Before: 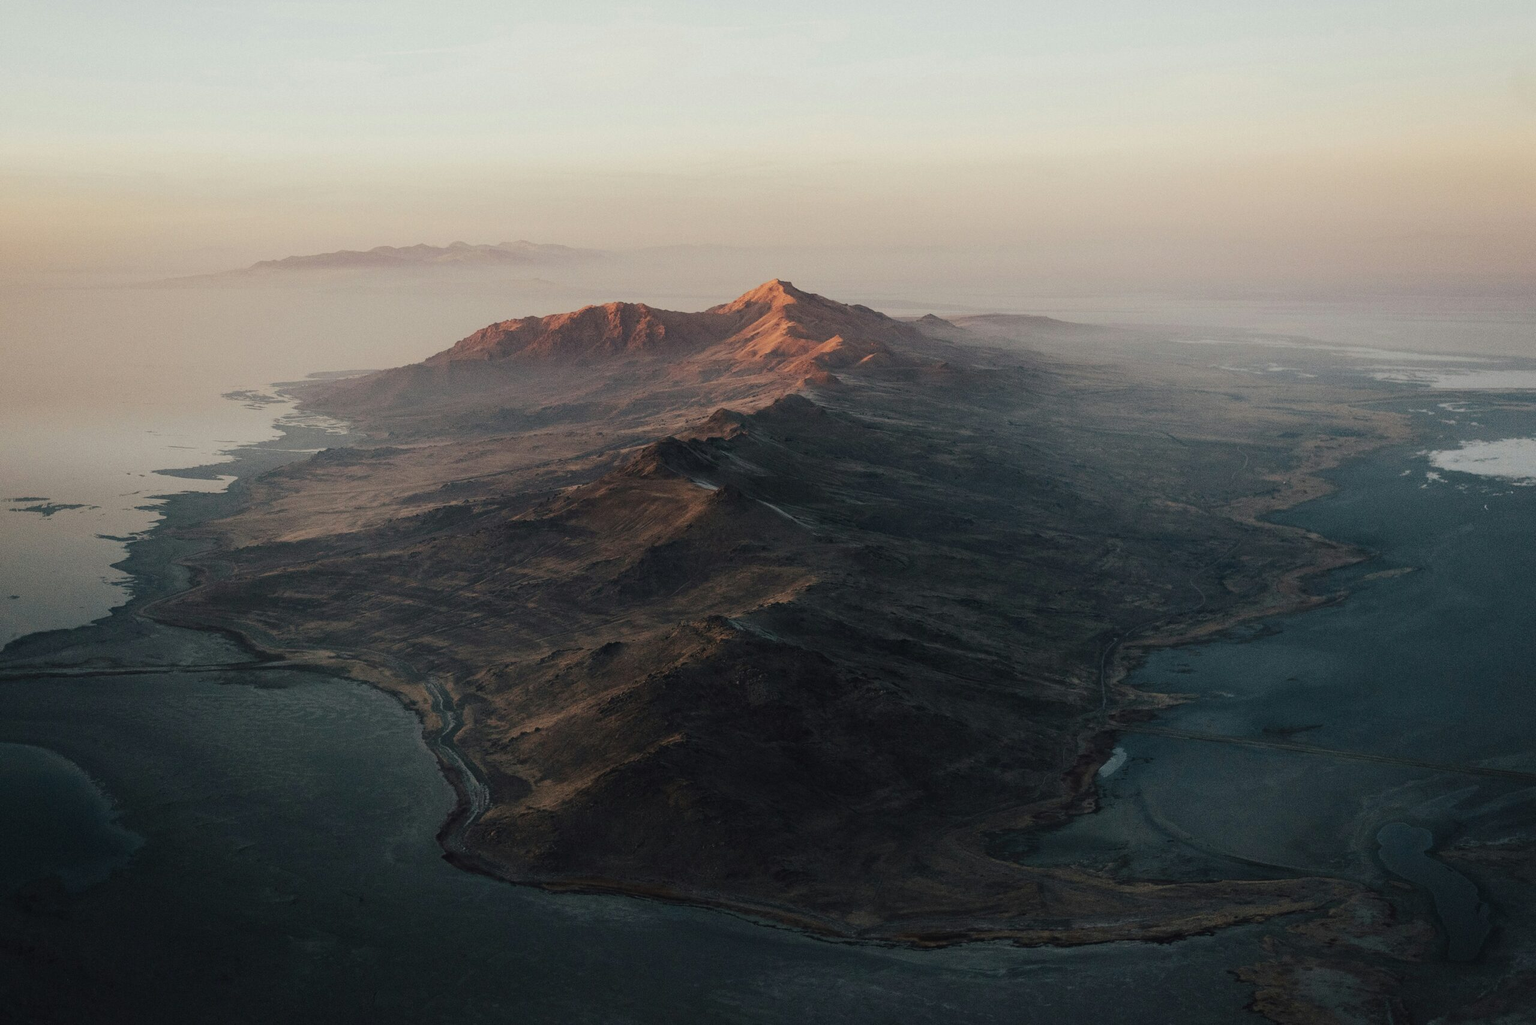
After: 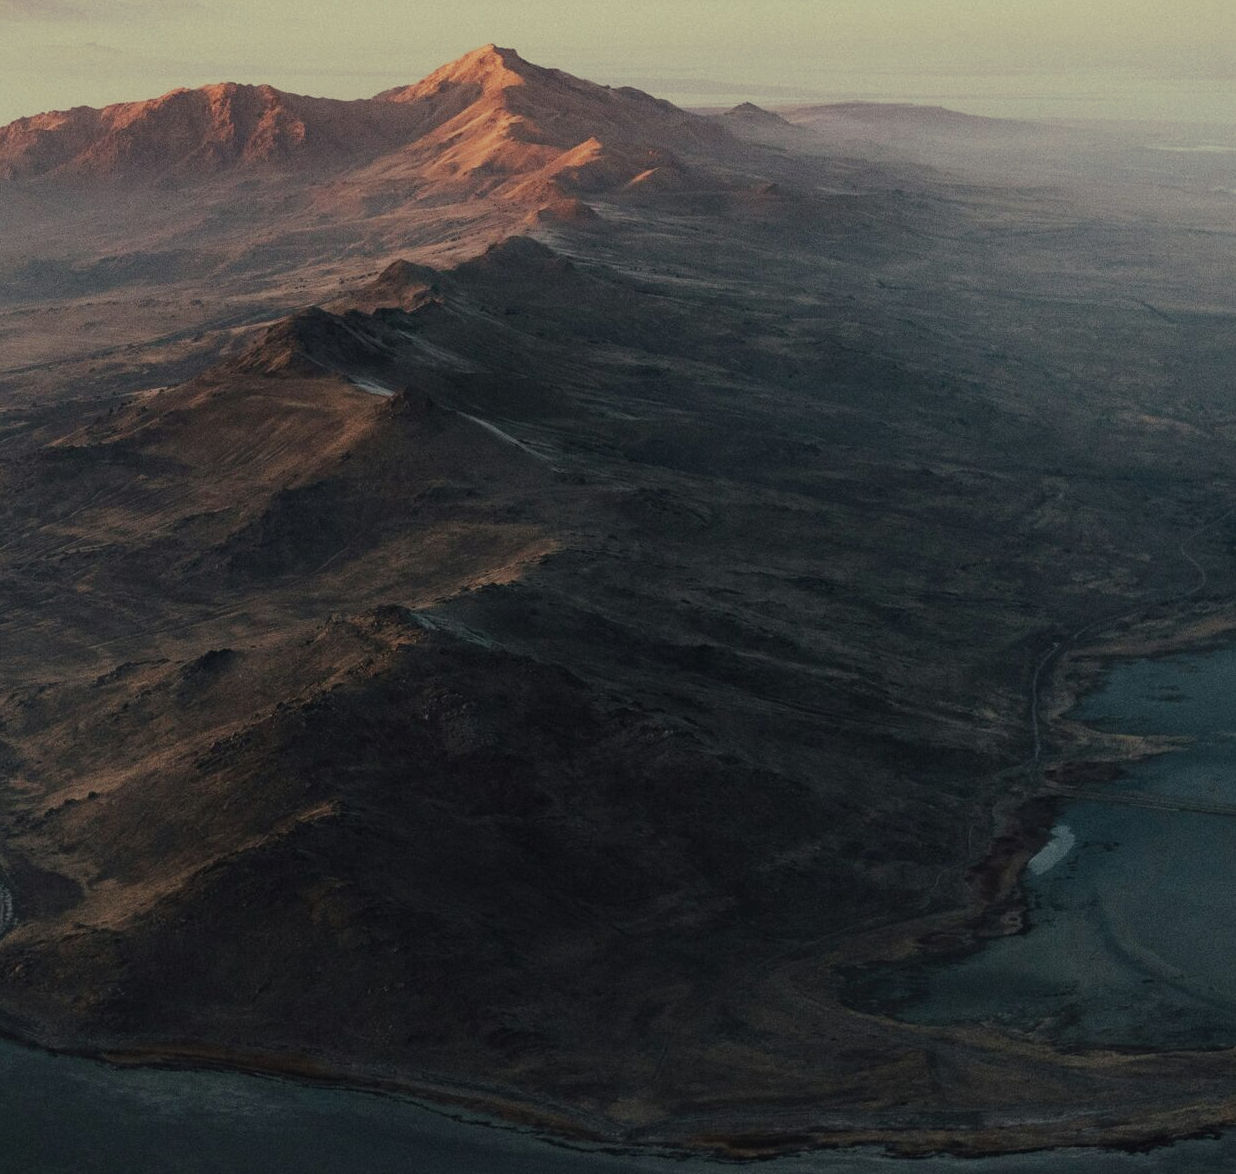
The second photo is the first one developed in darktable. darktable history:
crop: left 31.379%, top 24.658%, right 20.326%, bottom 6.628%
split-toning: shadows › hue 290.82°, shadows › saturation 0.34, highlights › saturation 0.38, balance 0, compress 50%
